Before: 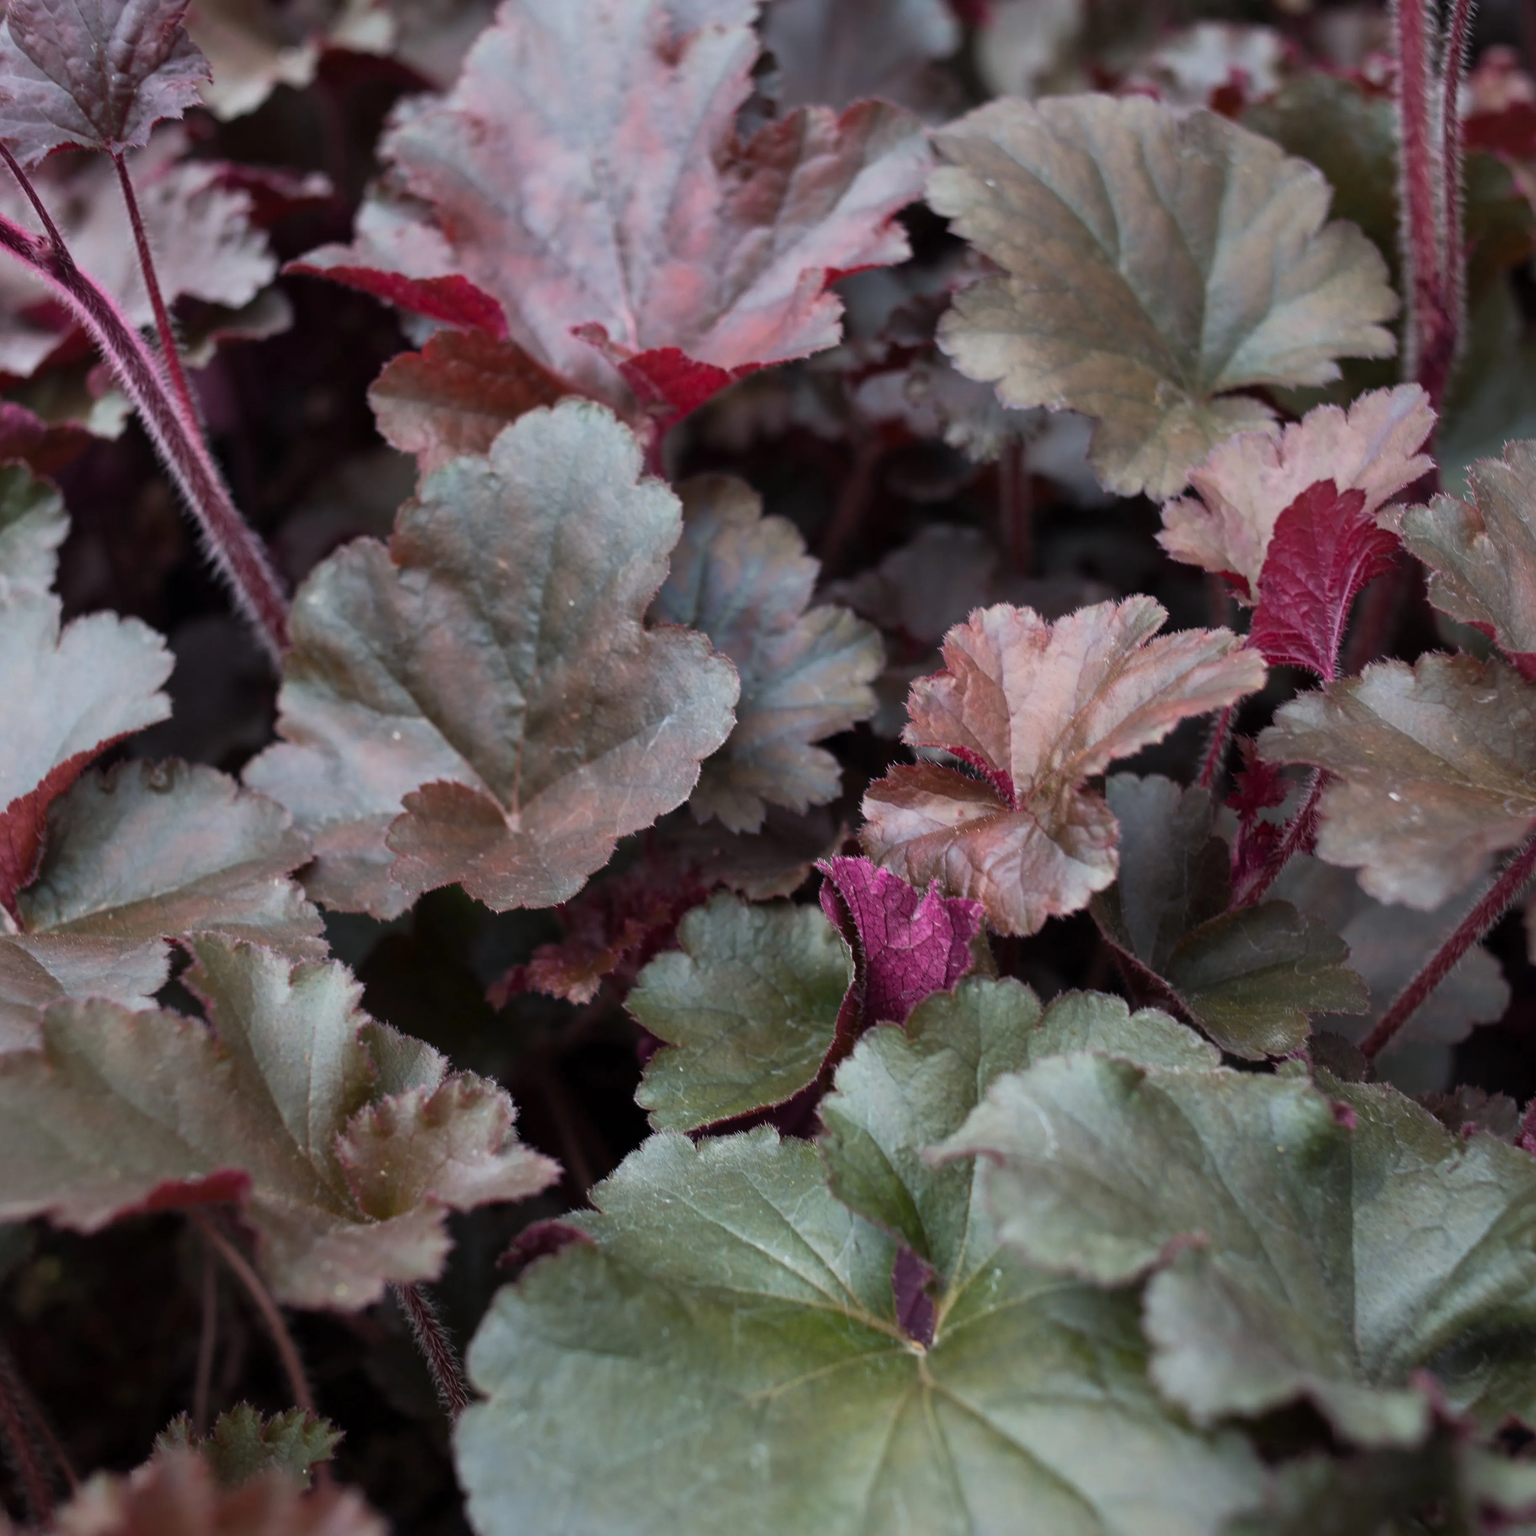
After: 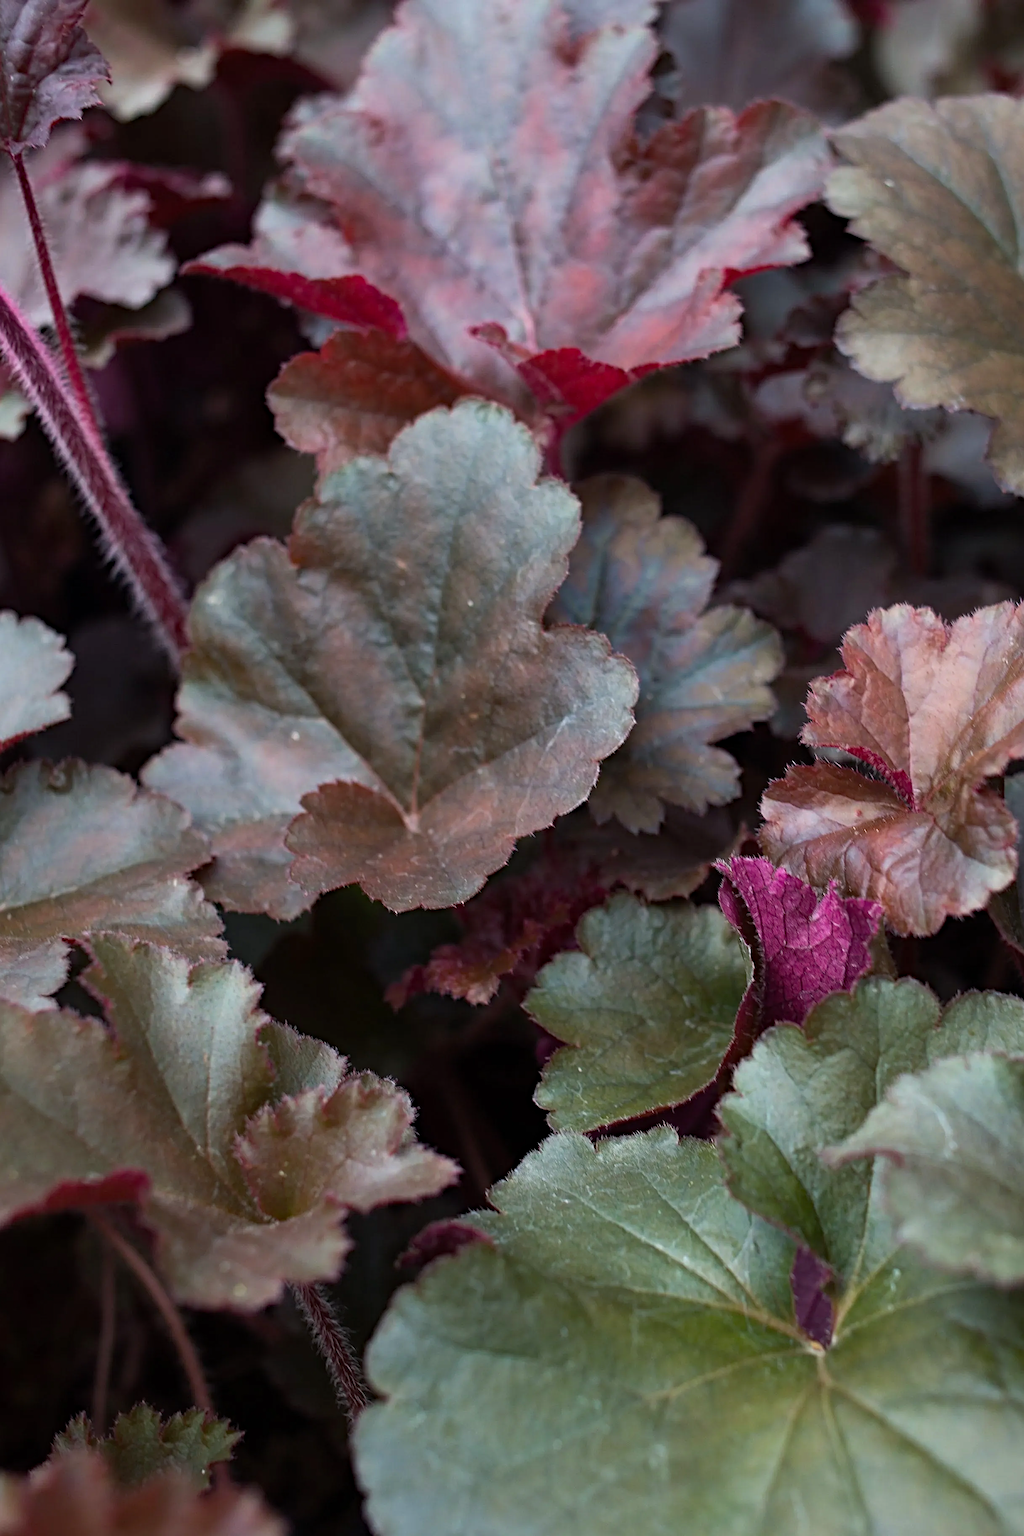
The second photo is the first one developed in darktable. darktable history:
haze removal: strength 0.29, distance 0.25, compatibility mode true, adaptive false
sharpen: on, module defaults
crop and rotate: left 6.617%, right 26.717%
